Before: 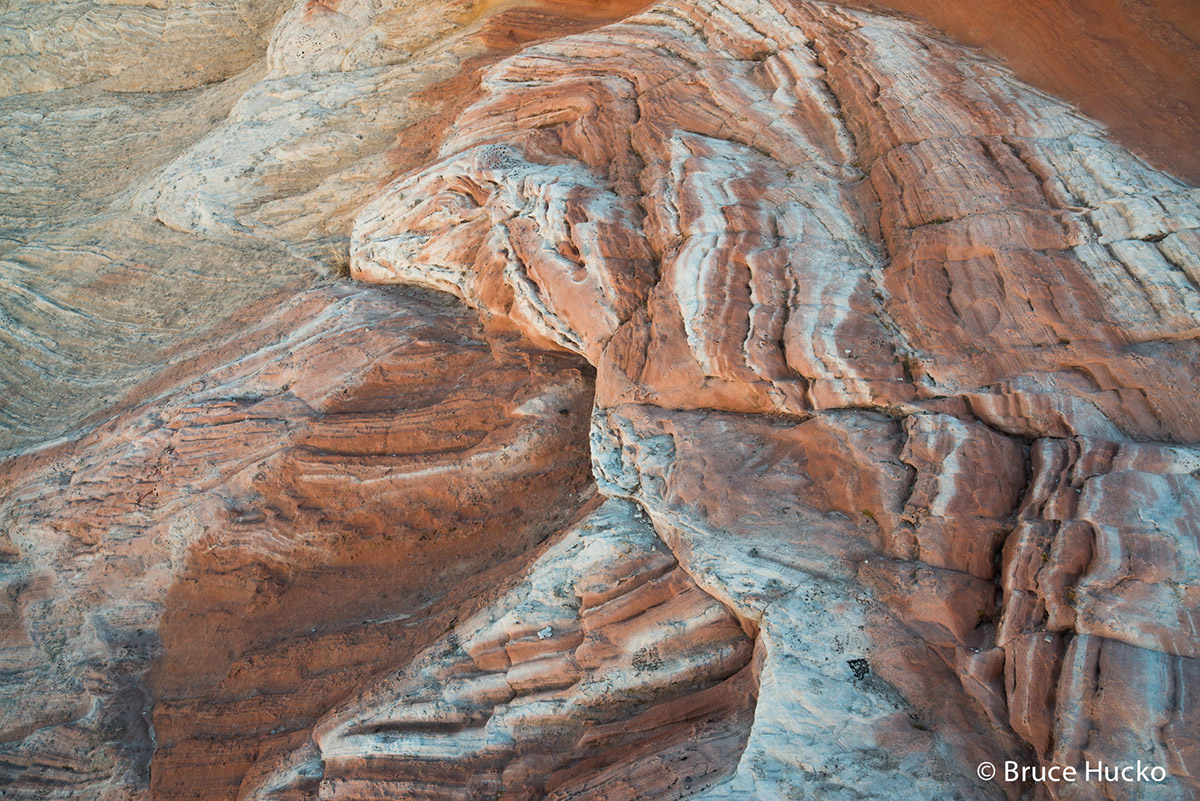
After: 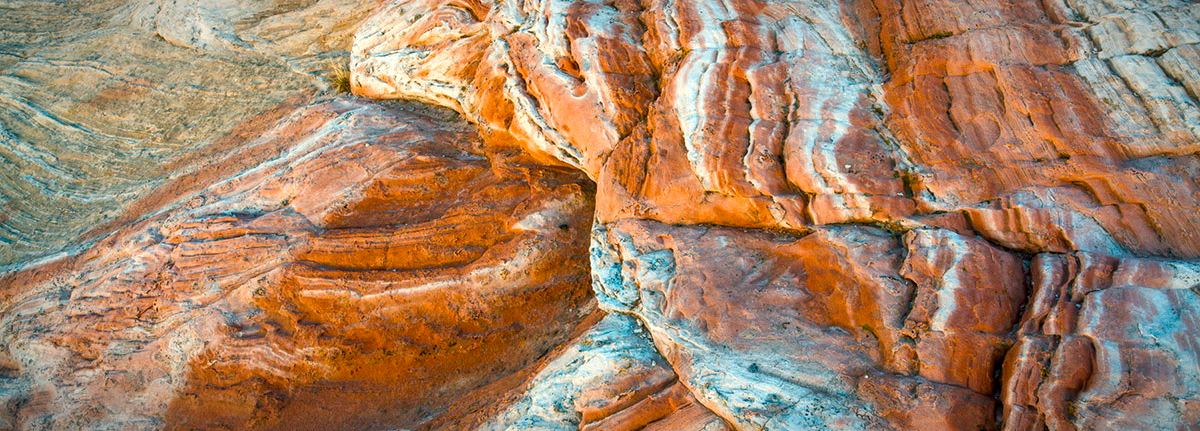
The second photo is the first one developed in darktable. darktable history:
vignetting: fall-off start 86.31%, brightness -0.396, saturation -0.289, automatic ratio true
crop and rotate: top 23.338%, bottom 22.777%
local contrast: detail 130%
color balance rgb: shadows lift › luminance -7.722%, shadows lift › chroma 2.263%, shadows lift › hue 167.81°, linear chroma grading › global chroma 20.365%, perceptual saturation grading › global saturation 20%, perceptual saturation grading › highlights -24.875%, perceptual saturation grading › shadows 50.237%, global vibrance 50.348%
color correction: highlights a* 0.892, highlights b* 2.85, saturation 1.08
exposure: exposure 0.61 EV, compensate exposure bias true, compensate highlight preservation false
